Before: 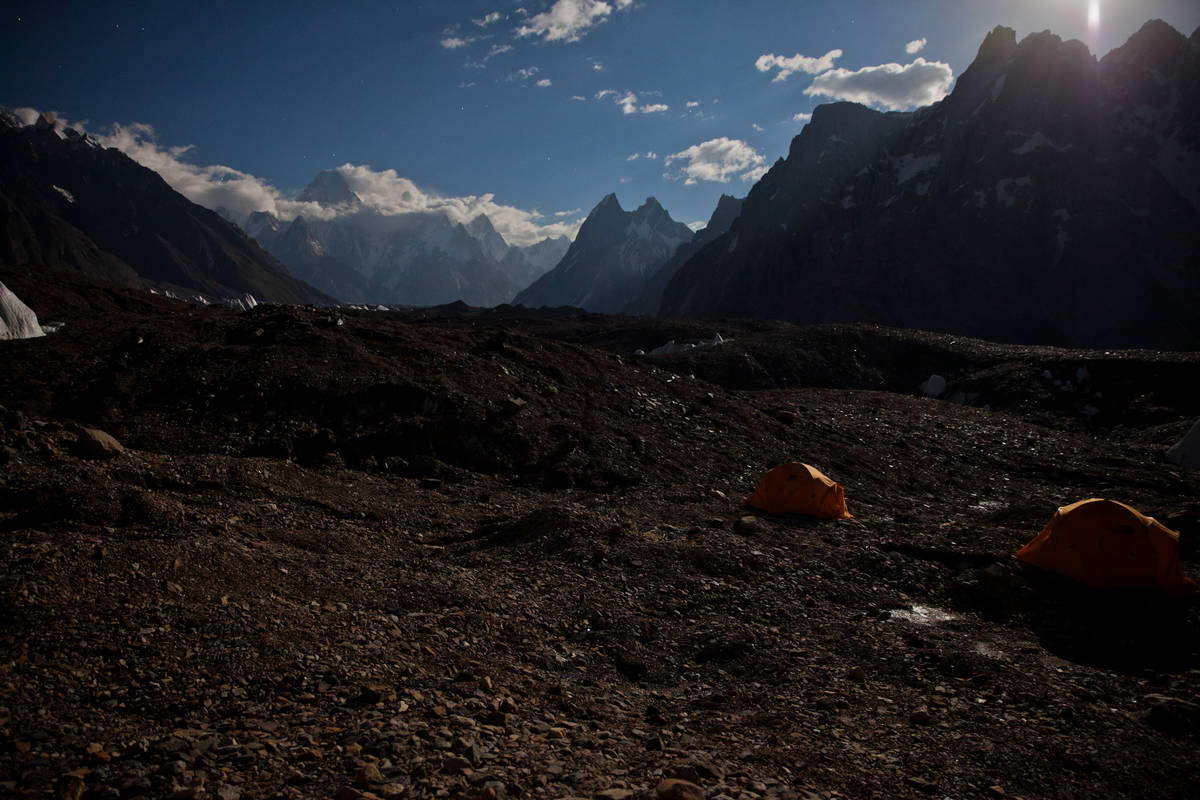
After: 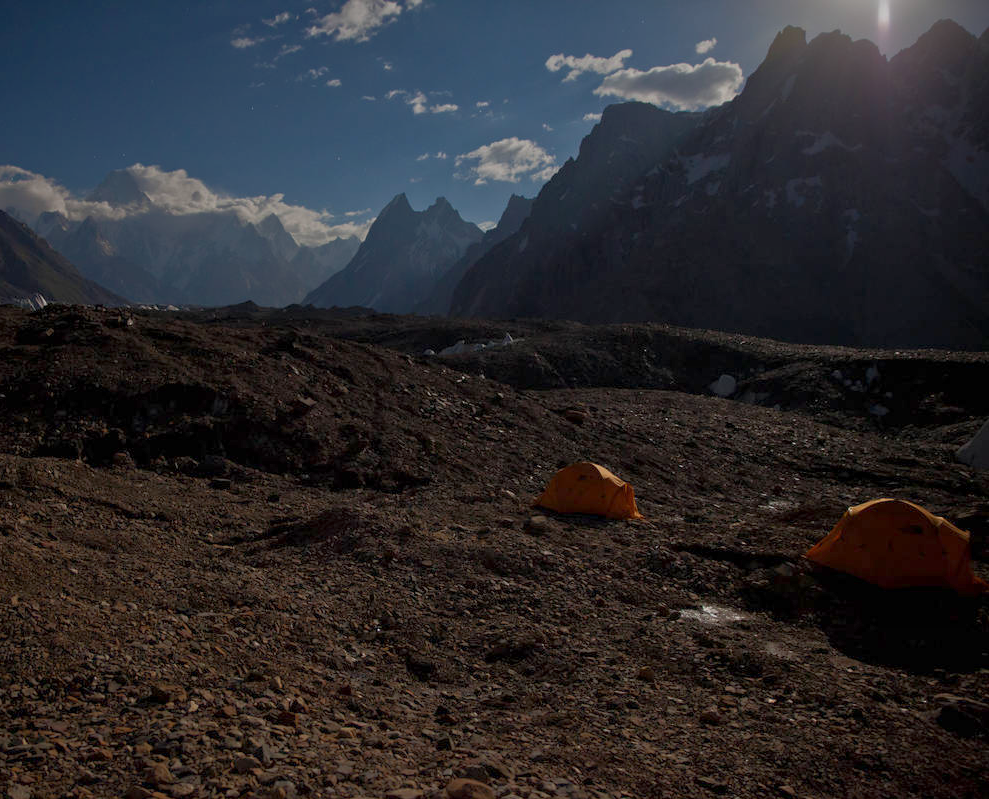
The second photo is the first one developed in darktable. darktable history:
exposure: exposure -0.072 EV, compensate highlight preservation false
rgb curve: curves: ch0 [(0, 0) (0.072, 0.166) (0.217, 0.293) (0.414, 0.42) (1, 1)], compensate middle gray true, preserve colors basic power
crop: left 17.582%, bottom 0.031%
graduated density: on, module defaults
